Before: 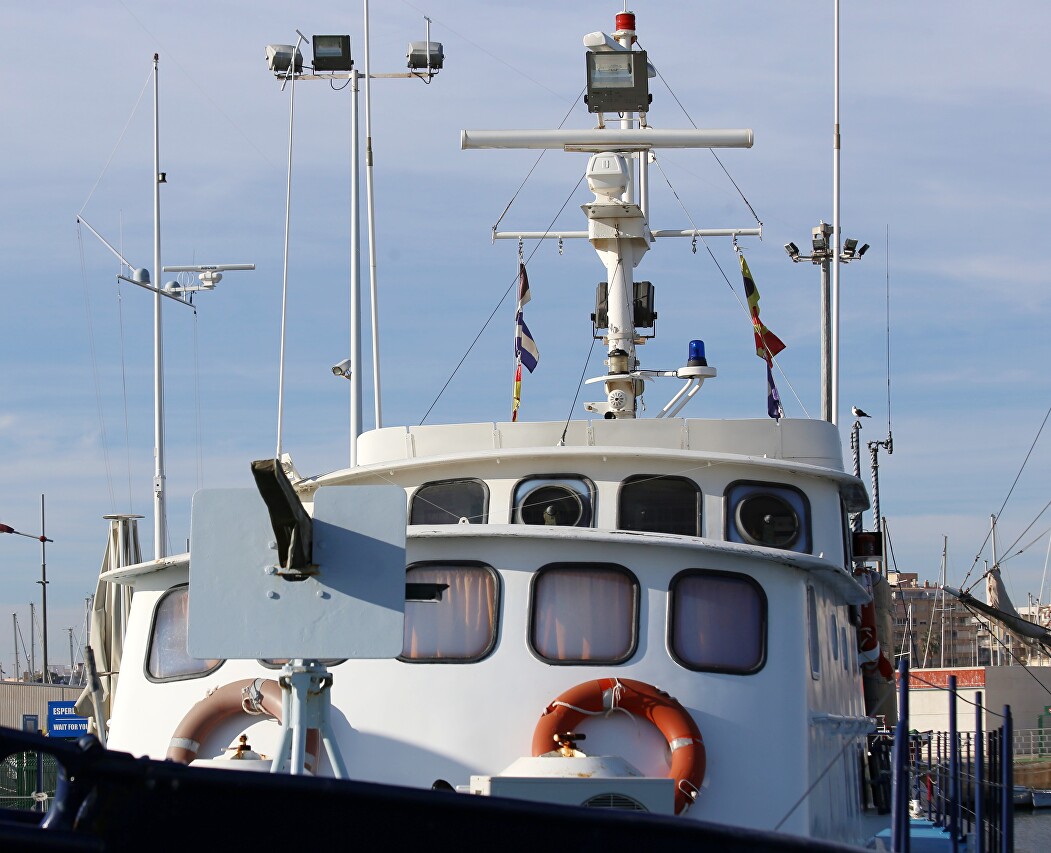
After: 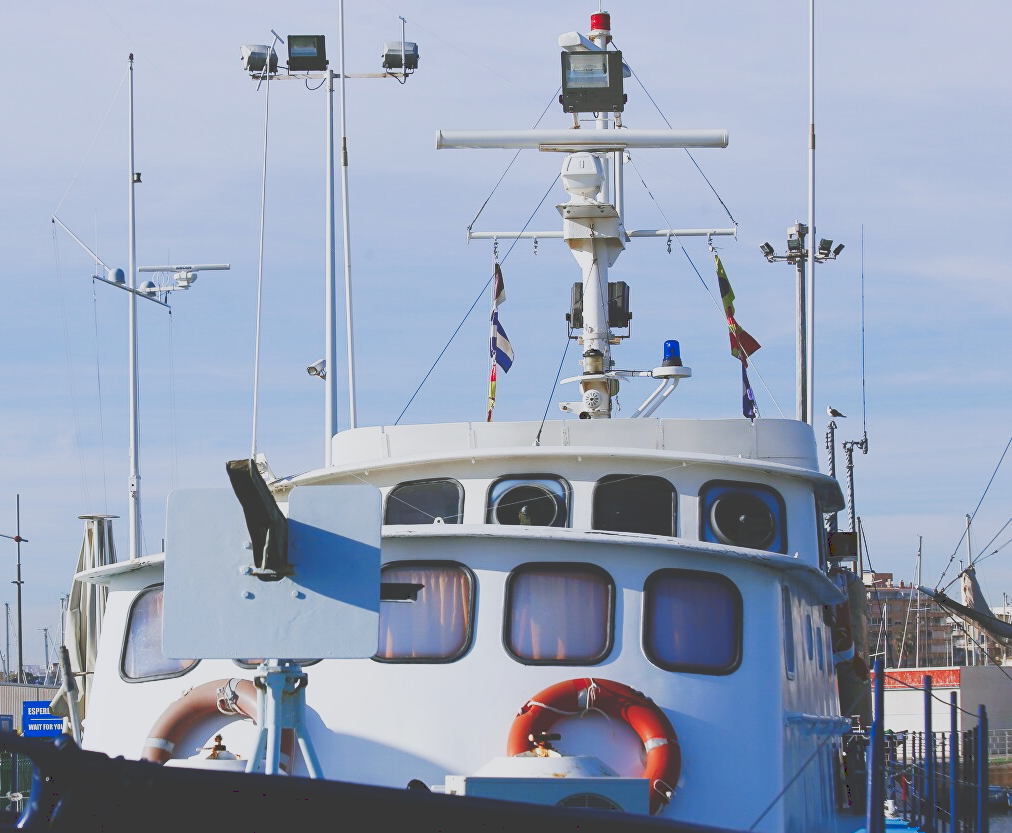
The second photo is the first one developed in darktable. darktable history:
crop and rotate: left 2.536%, right 1.107%, bottom 2.246%
white balance: red 0.954, blue 1.079
tone curve: curves: ch0 [(0, 0) (0.003, 0.231) (0.011, 0.231) (0.025, 0.231) (0.044, 0.231) (0.069, 0.235) (0.1, 0.24) (0.136, 0.246) (0.177, 0.256) (0.224, 0.279) (0.277, 0.313) (0.335, 0.354) (0.399, 0.428) (0.468, 0.514) (0.543, 0.61) (0.623, 0.728) (0.709, 0.808) (0.801, 0.873) (0.898, 0.909) (1, 1)], preserve colors none
color balance rgb: shadows lift › chroma 1%, shadows lift › hue 113°, highlights gain › chroma 0.2%, highlights gain › hue 333°, perceptual saturation grading › global saturation 20%, perceptual saturation grading › highlights -50%, perceptual saturation grading › shadows 25%, contrast -20%
